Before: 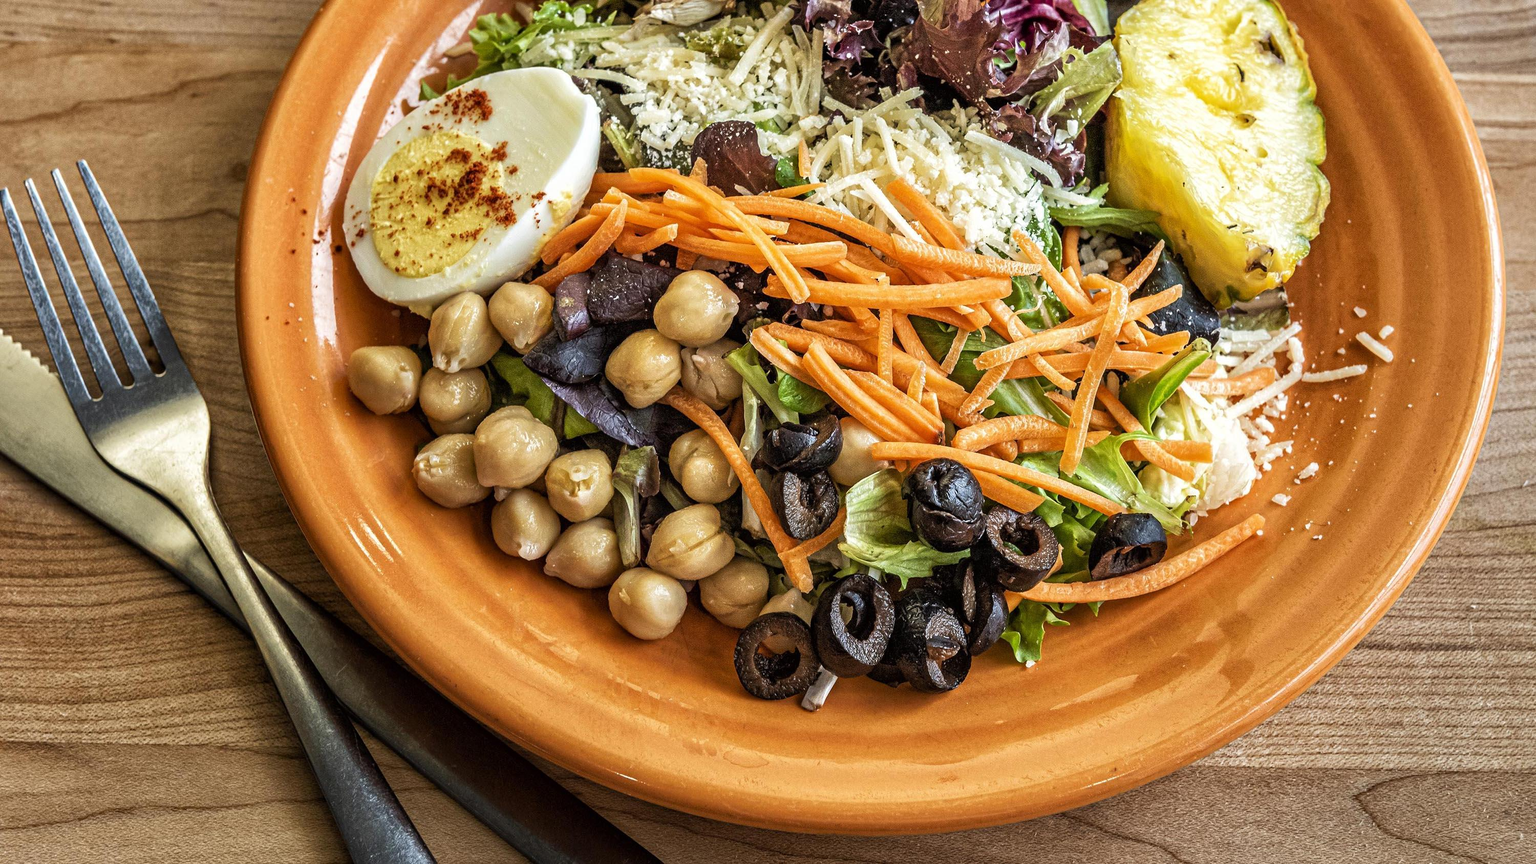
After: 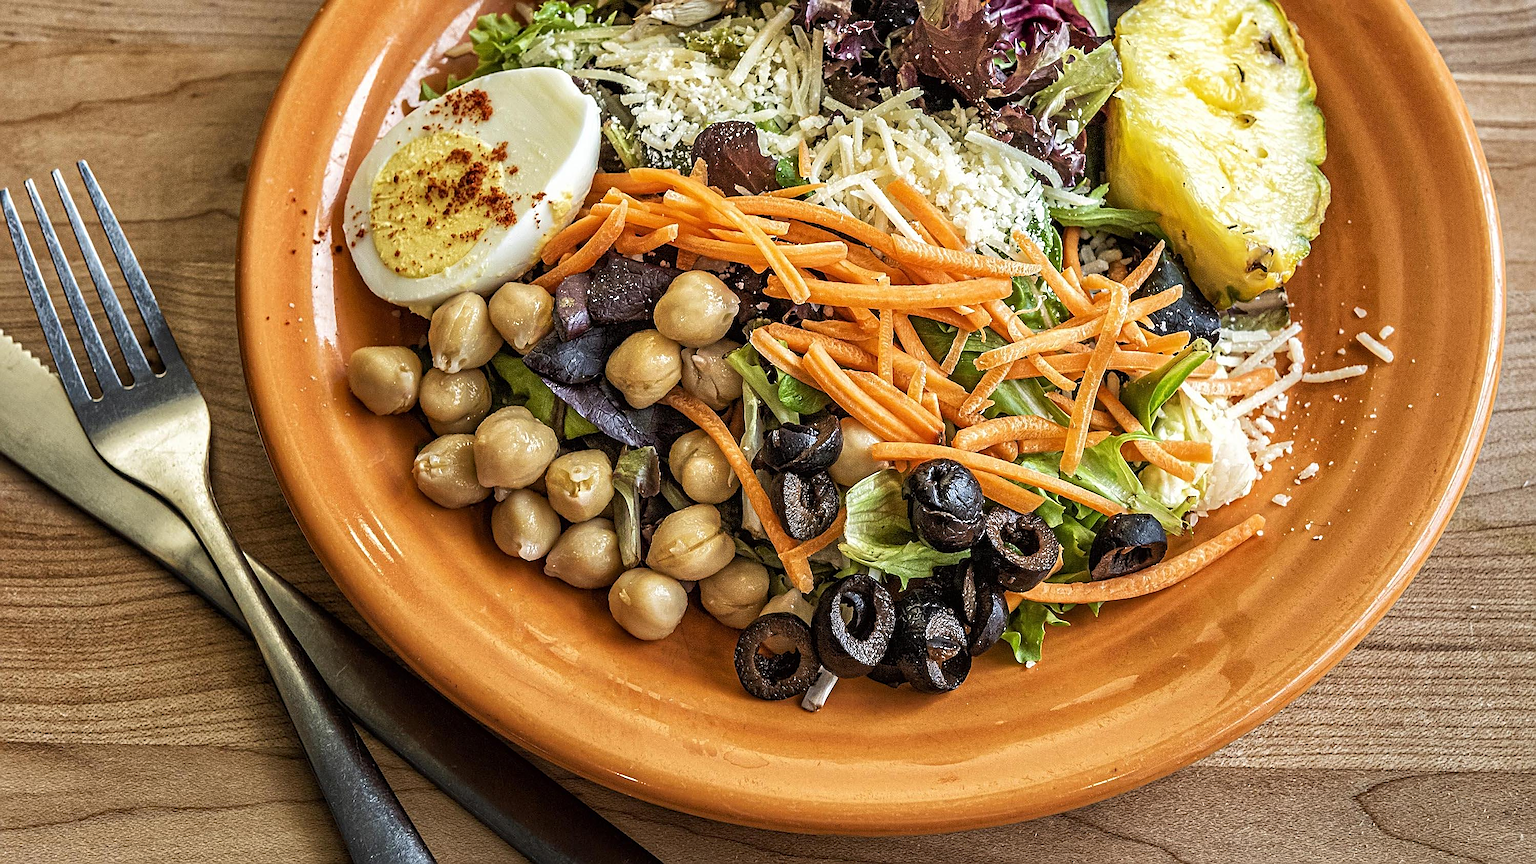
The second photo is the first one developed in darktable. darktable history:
sharpen: amount 0.75
